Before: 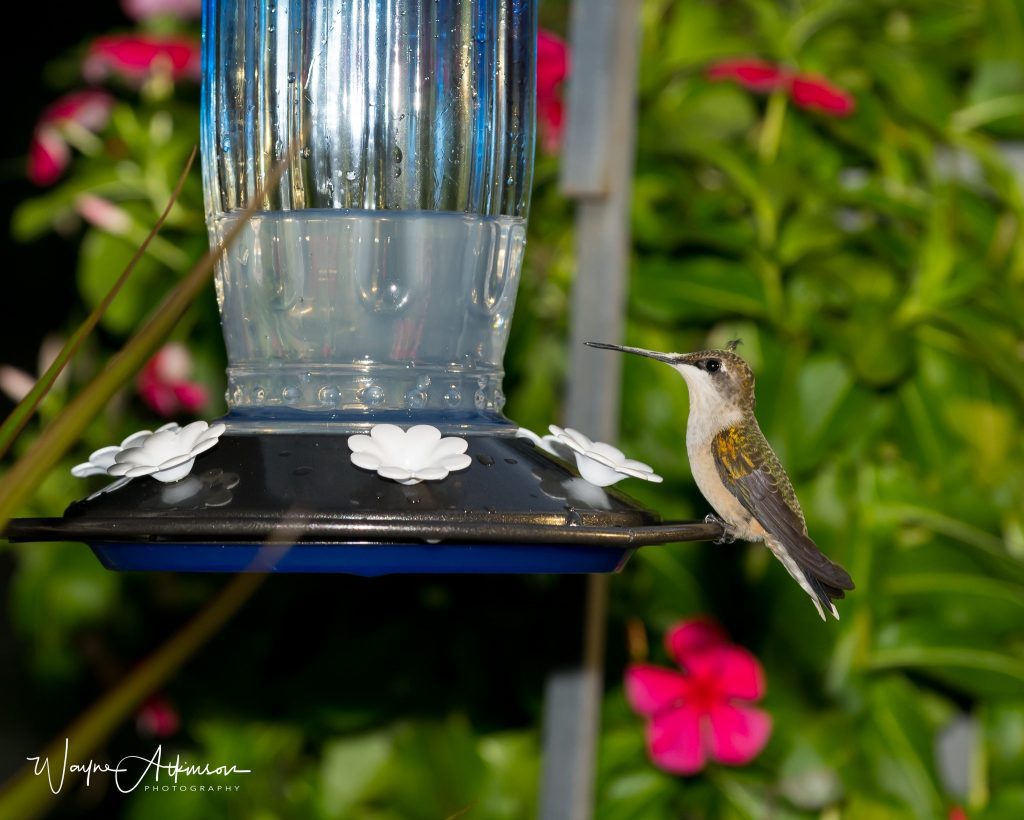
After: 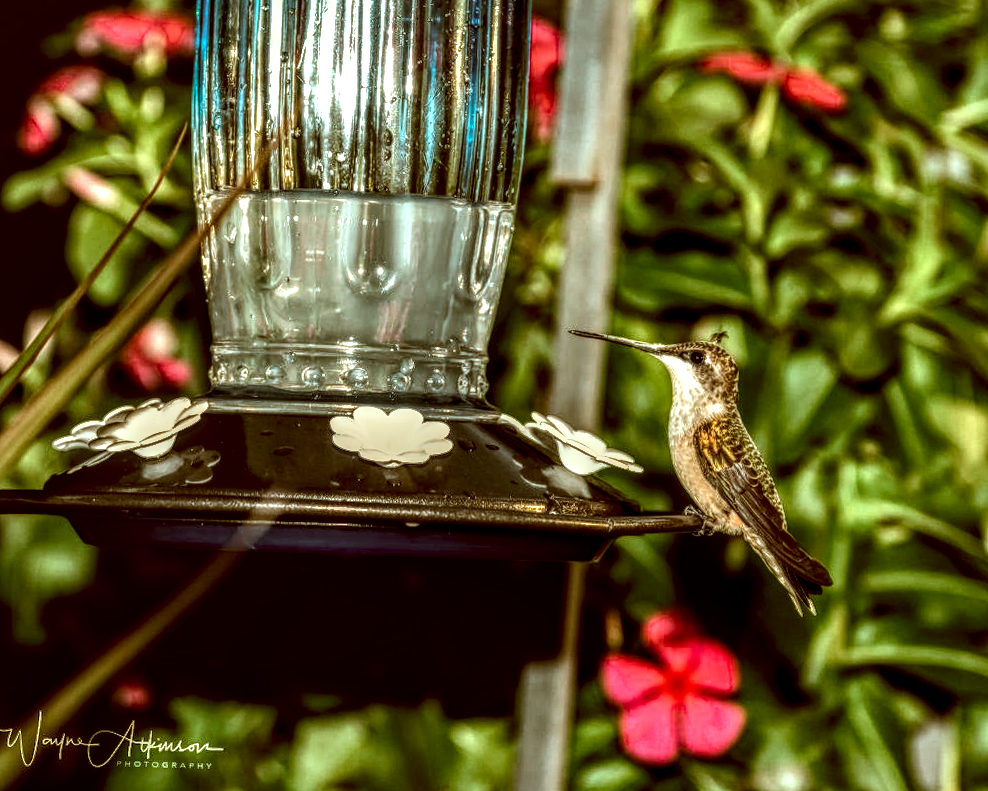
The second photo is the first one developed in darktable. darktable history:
white balance: red 1.138, green 0.996, blue 0.812
local contrast: highlights 0%, shadows 0%, detail 300%, midtone range 0.3
crop and rotate: angle -1.69°
color correction: highlights a* -14.62, highlights b* -16.22, shadows a* 10.12, shadows b* 29.4
base curve: curves: ch0 [(0, 0) (0.74, 0.67) (1, 1)]
tone equalizer: -8 EV -0.75 EV, -7 EV -0.7 EV, -6 EV -0.6 EV, -5 EV -0.4 EV, -3 EV 0.4 EV, -2 EV 0.6 EV, -1 EV 0.7 EV, +0 EV 0.75 EV, edges refinement/feathering 500, mask exposure compensation -1.57 EV, preserve details no
